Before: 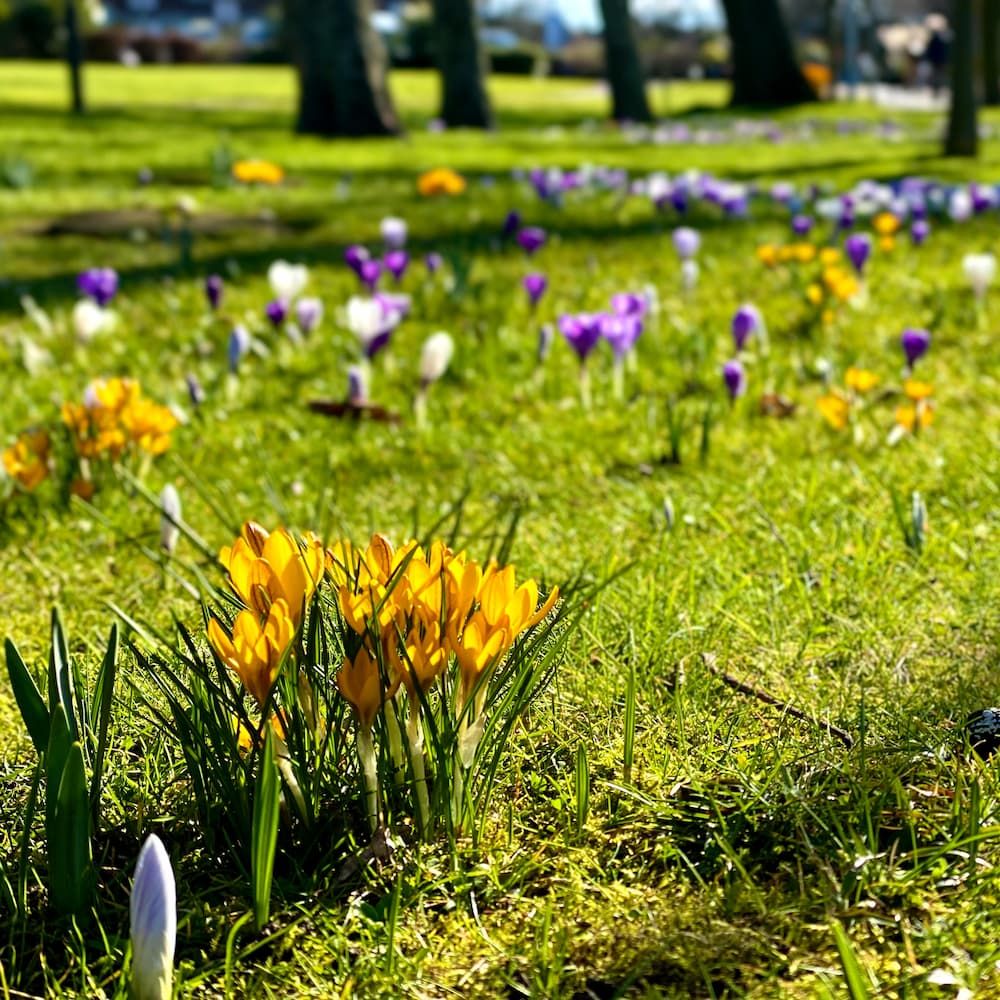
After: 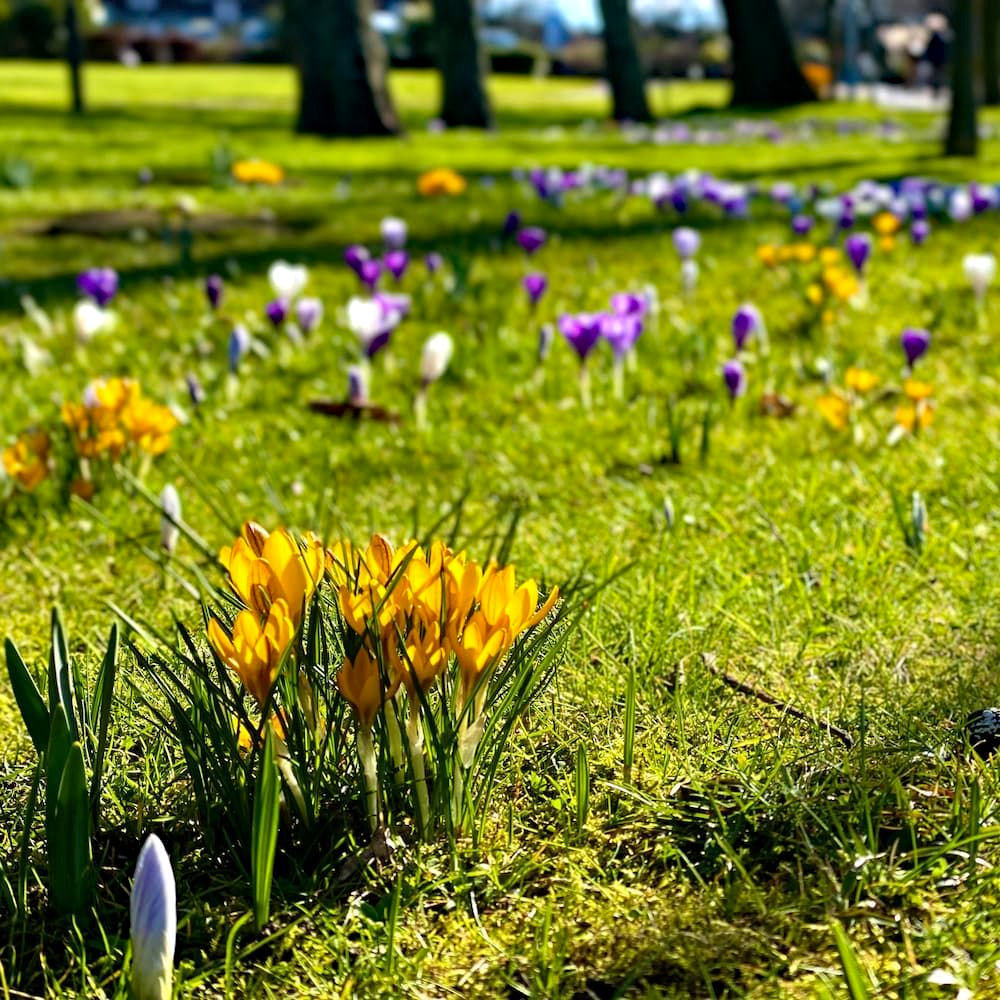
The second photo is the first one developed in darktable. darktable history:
haze removal: strength 0.295, distance 0.255, compatibility mode true, adaptive false
